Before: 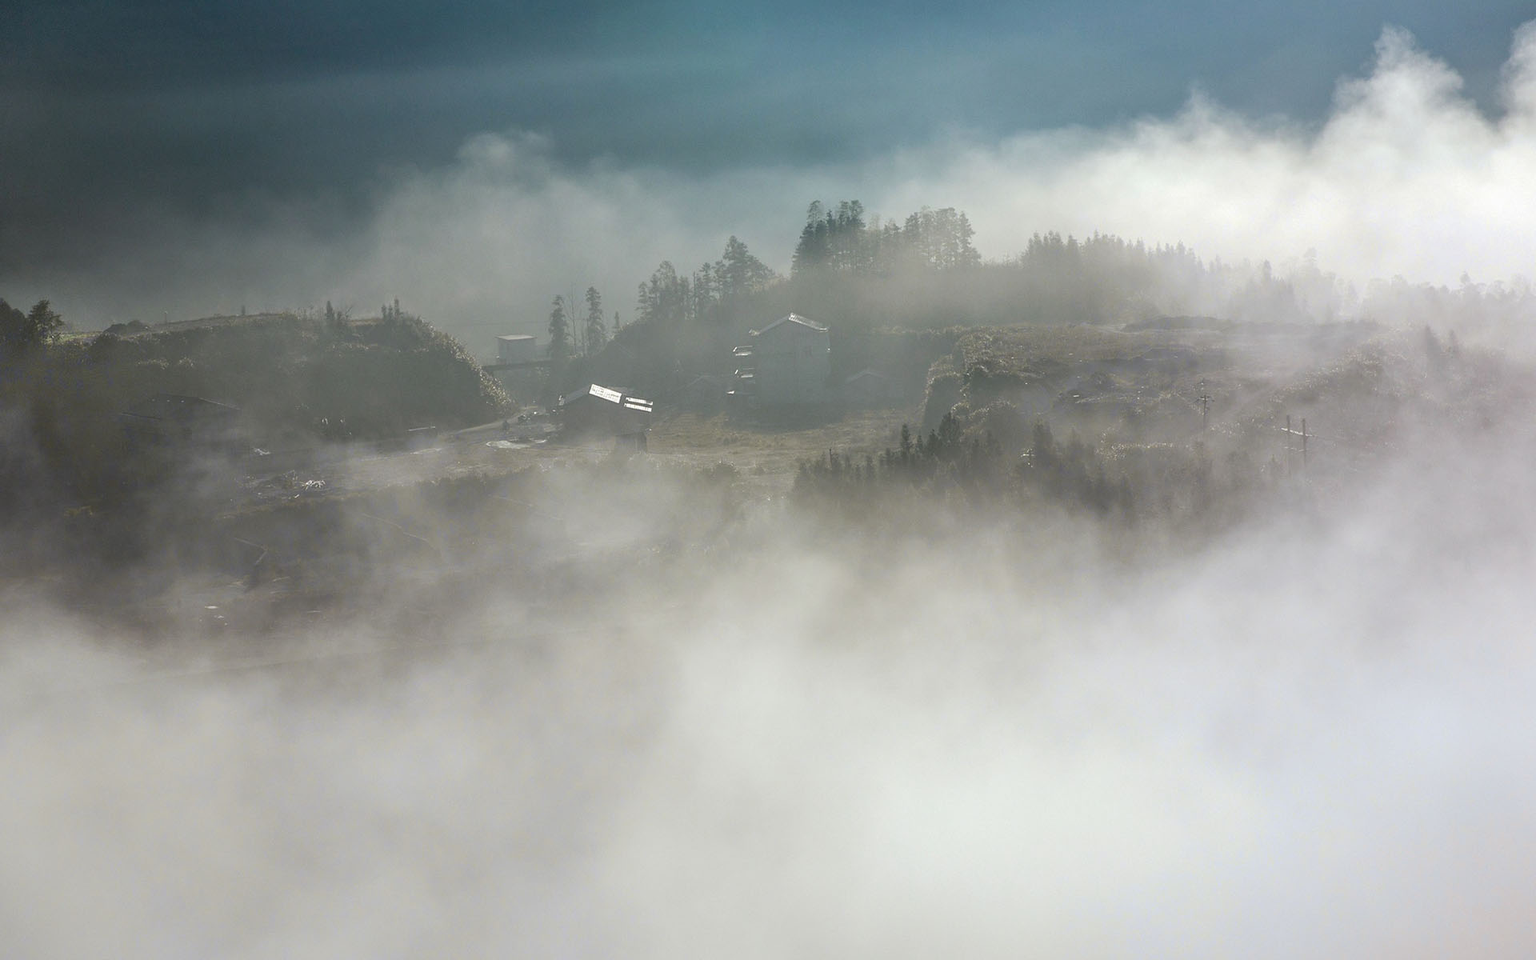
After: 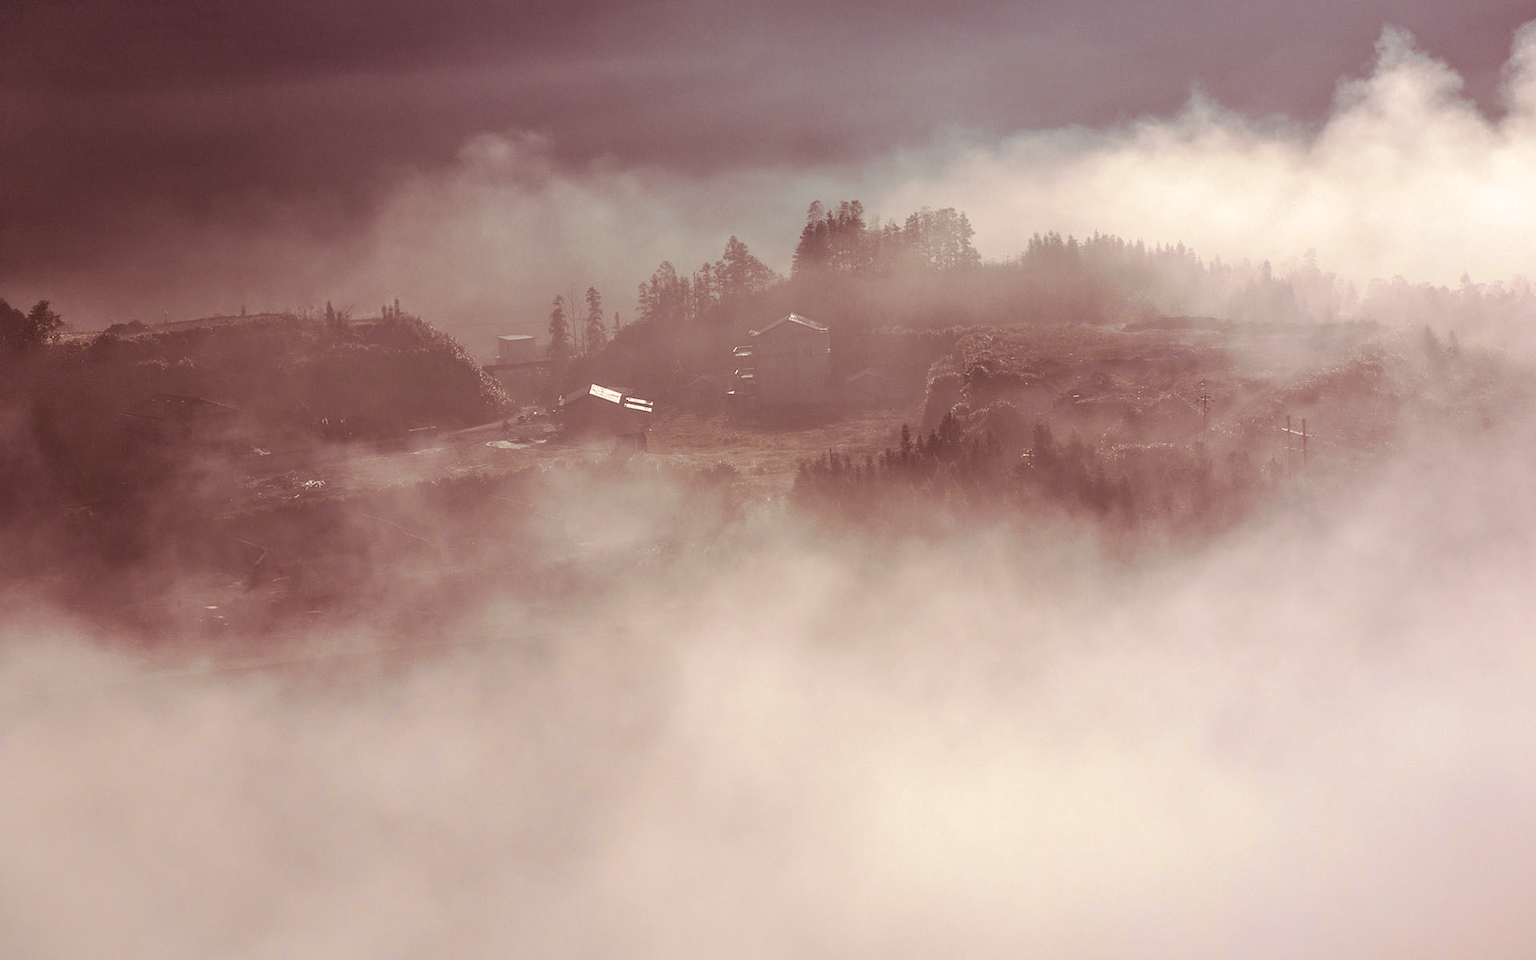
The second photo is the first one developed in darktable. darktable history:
color correction: highlights a* 10.21, highlights b* 9.79, shadows a* 8.61, shadows b* 7.88, saturation 0.8
split-toning: on, module defaults
